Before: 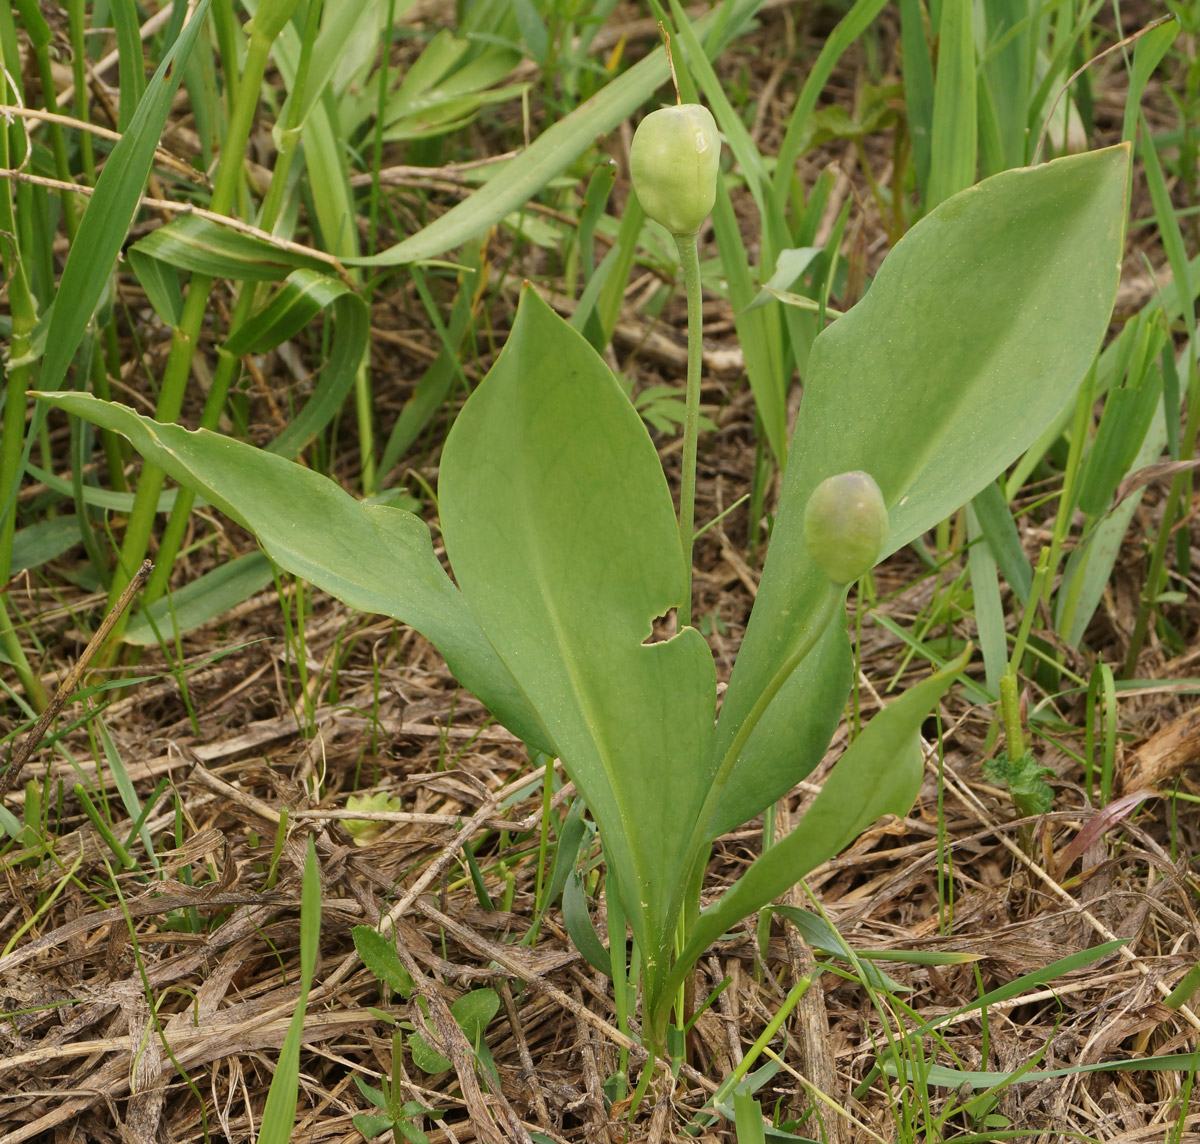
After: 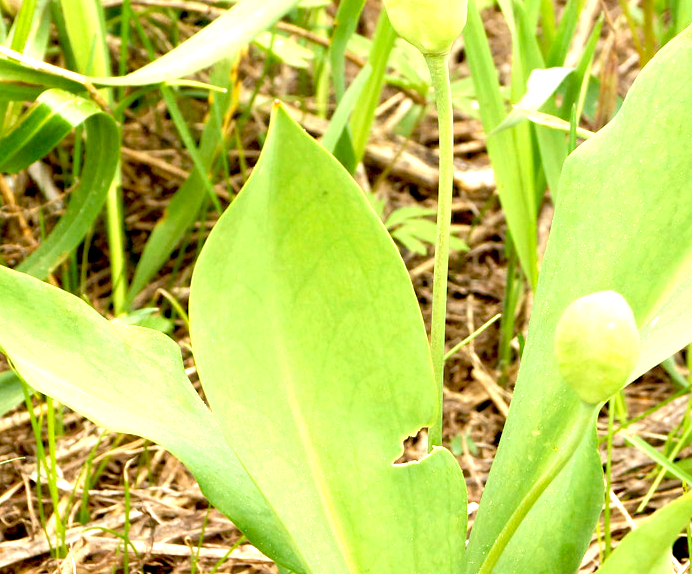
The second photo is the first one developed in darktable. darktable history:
exposure: black level correction 0.015, exposure 1.768 EV, compensate highlight preservation false
crop: left 20.82%, top 15.751%, right 21.447%, bottom 33.996%
